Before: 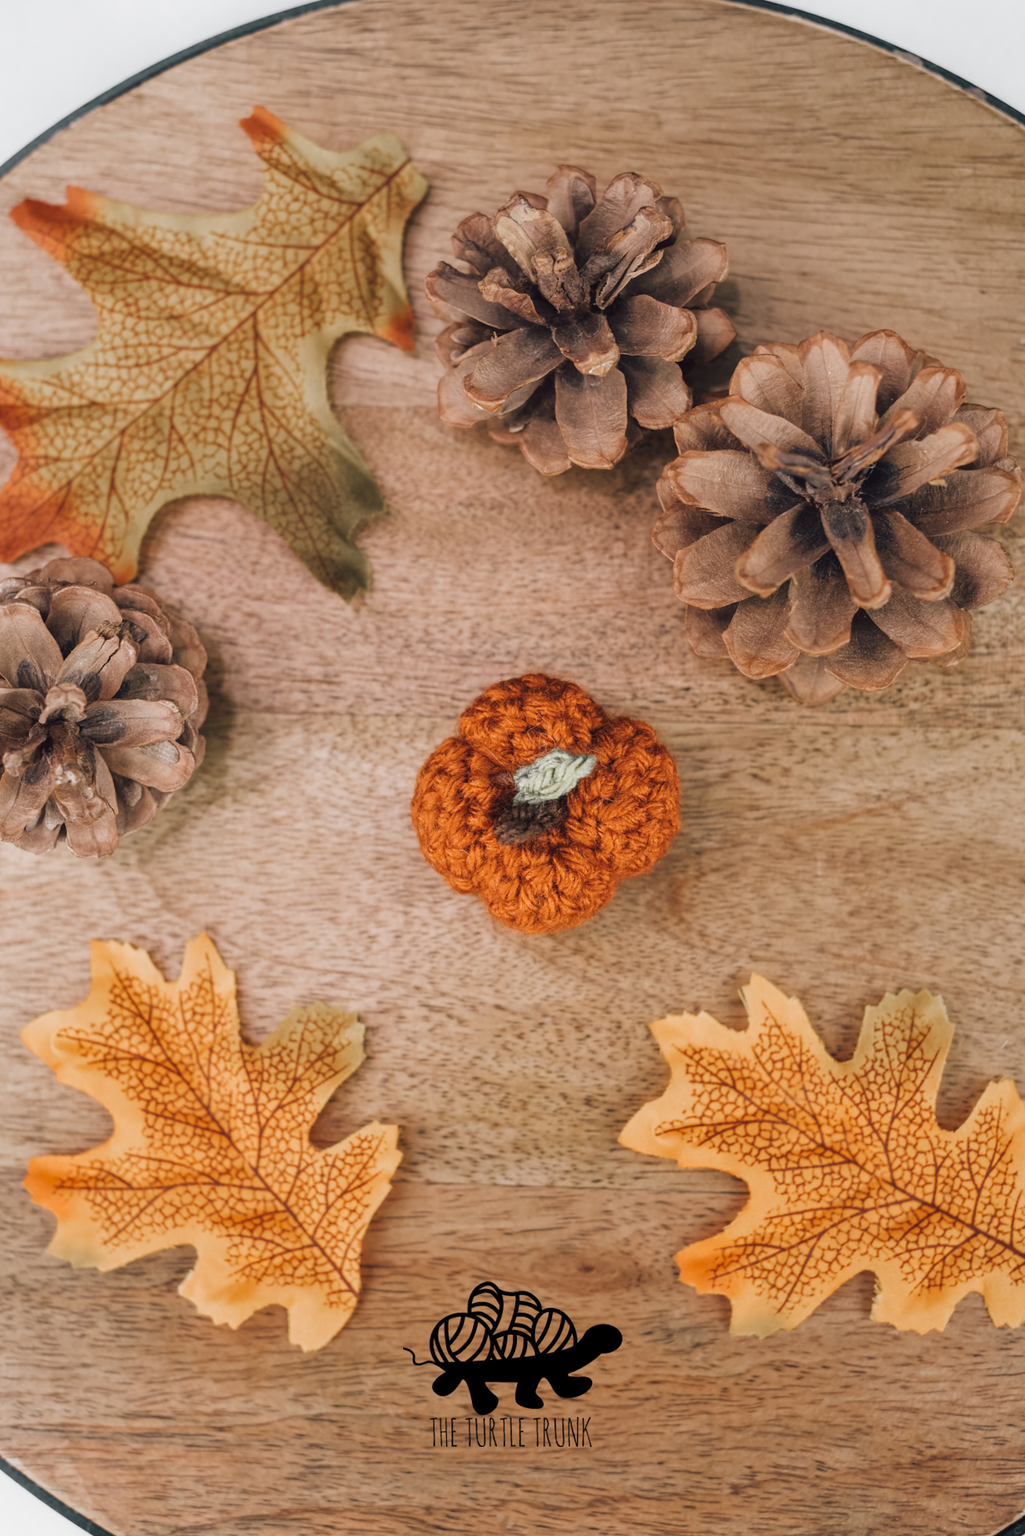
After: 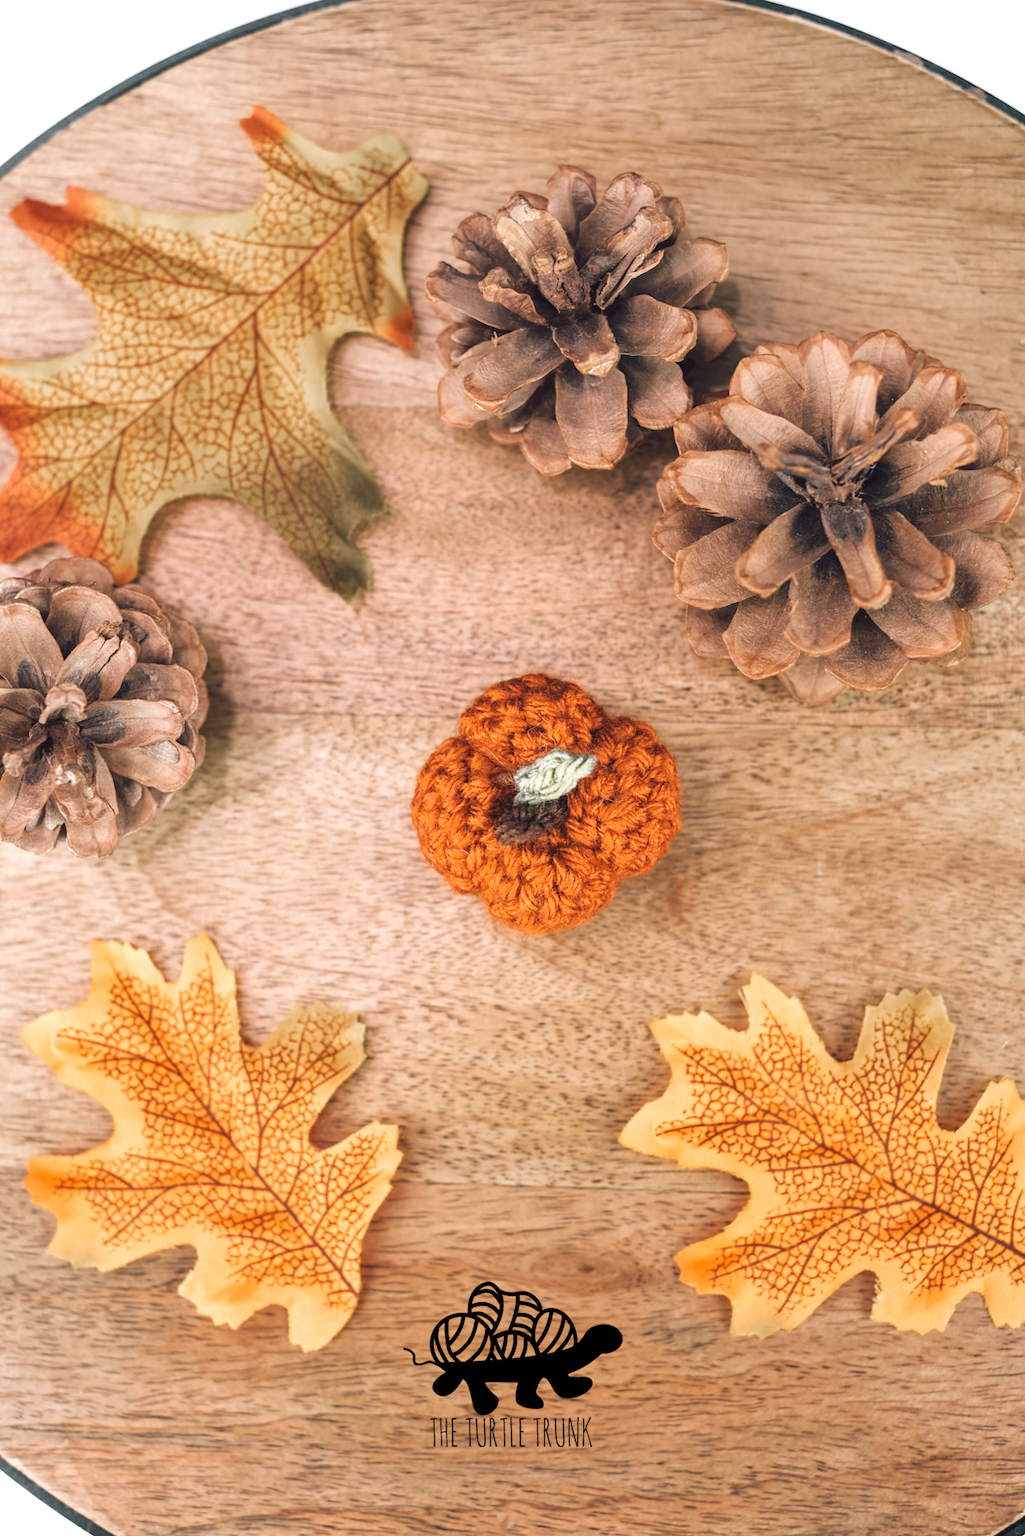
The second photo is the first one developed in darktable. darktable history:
exposure: exposure 0.576 EV, compensate highlight preservation false
